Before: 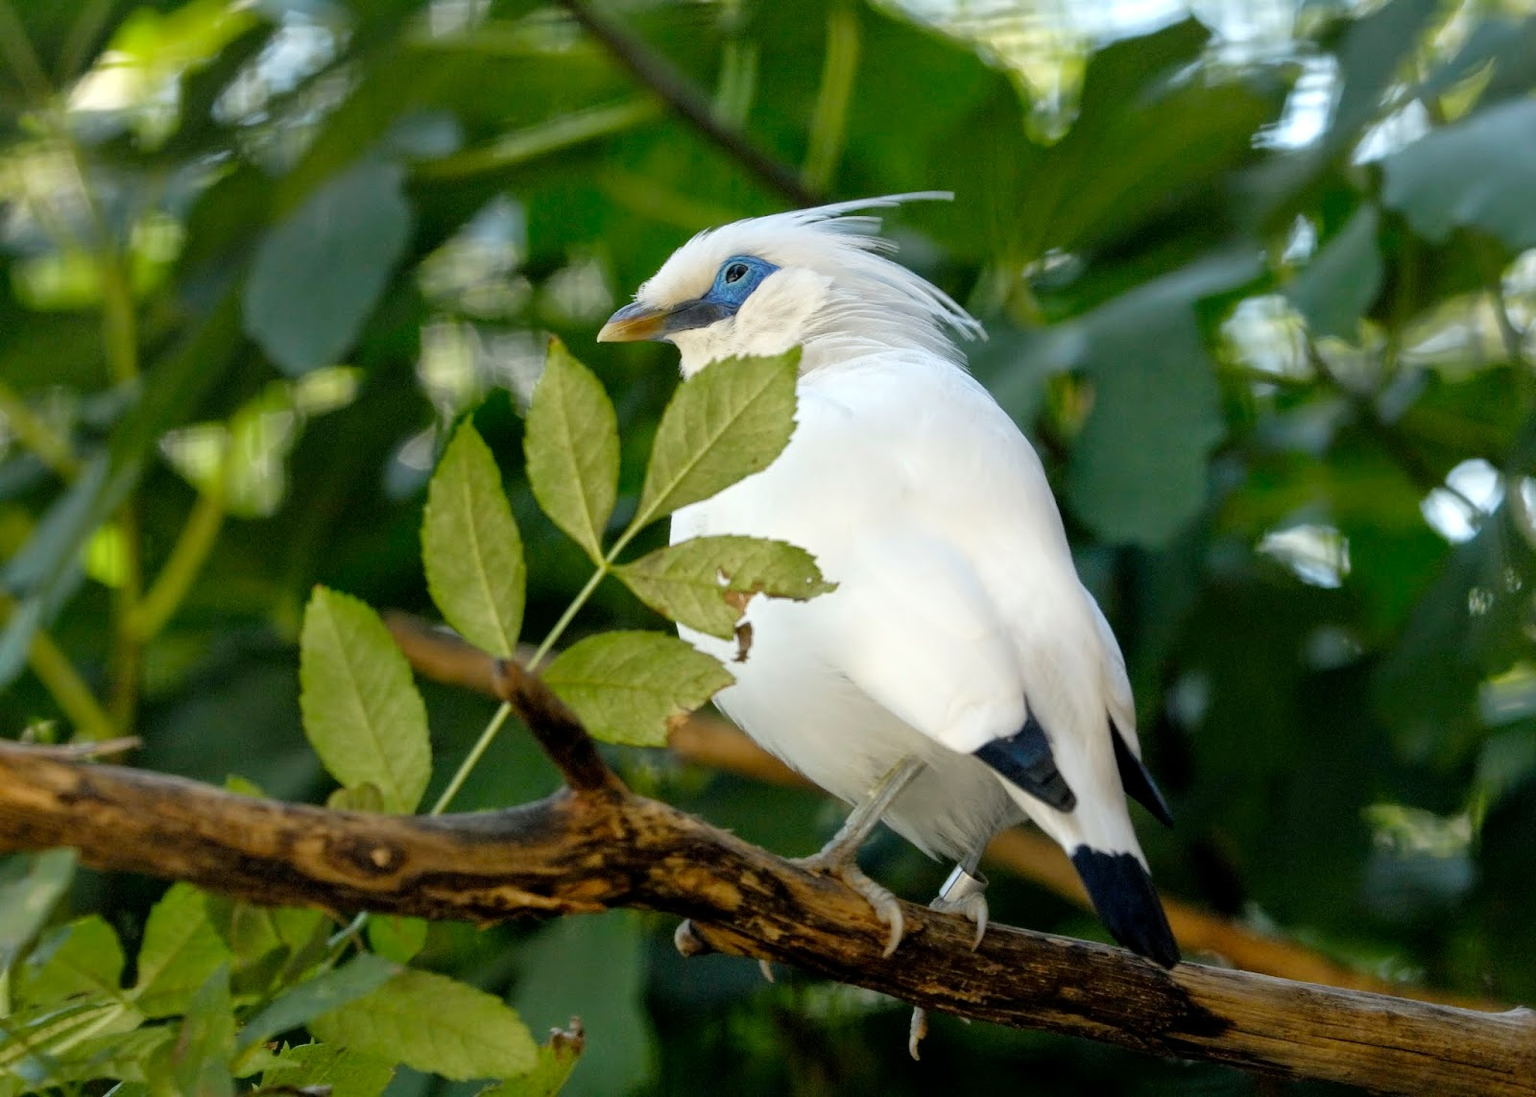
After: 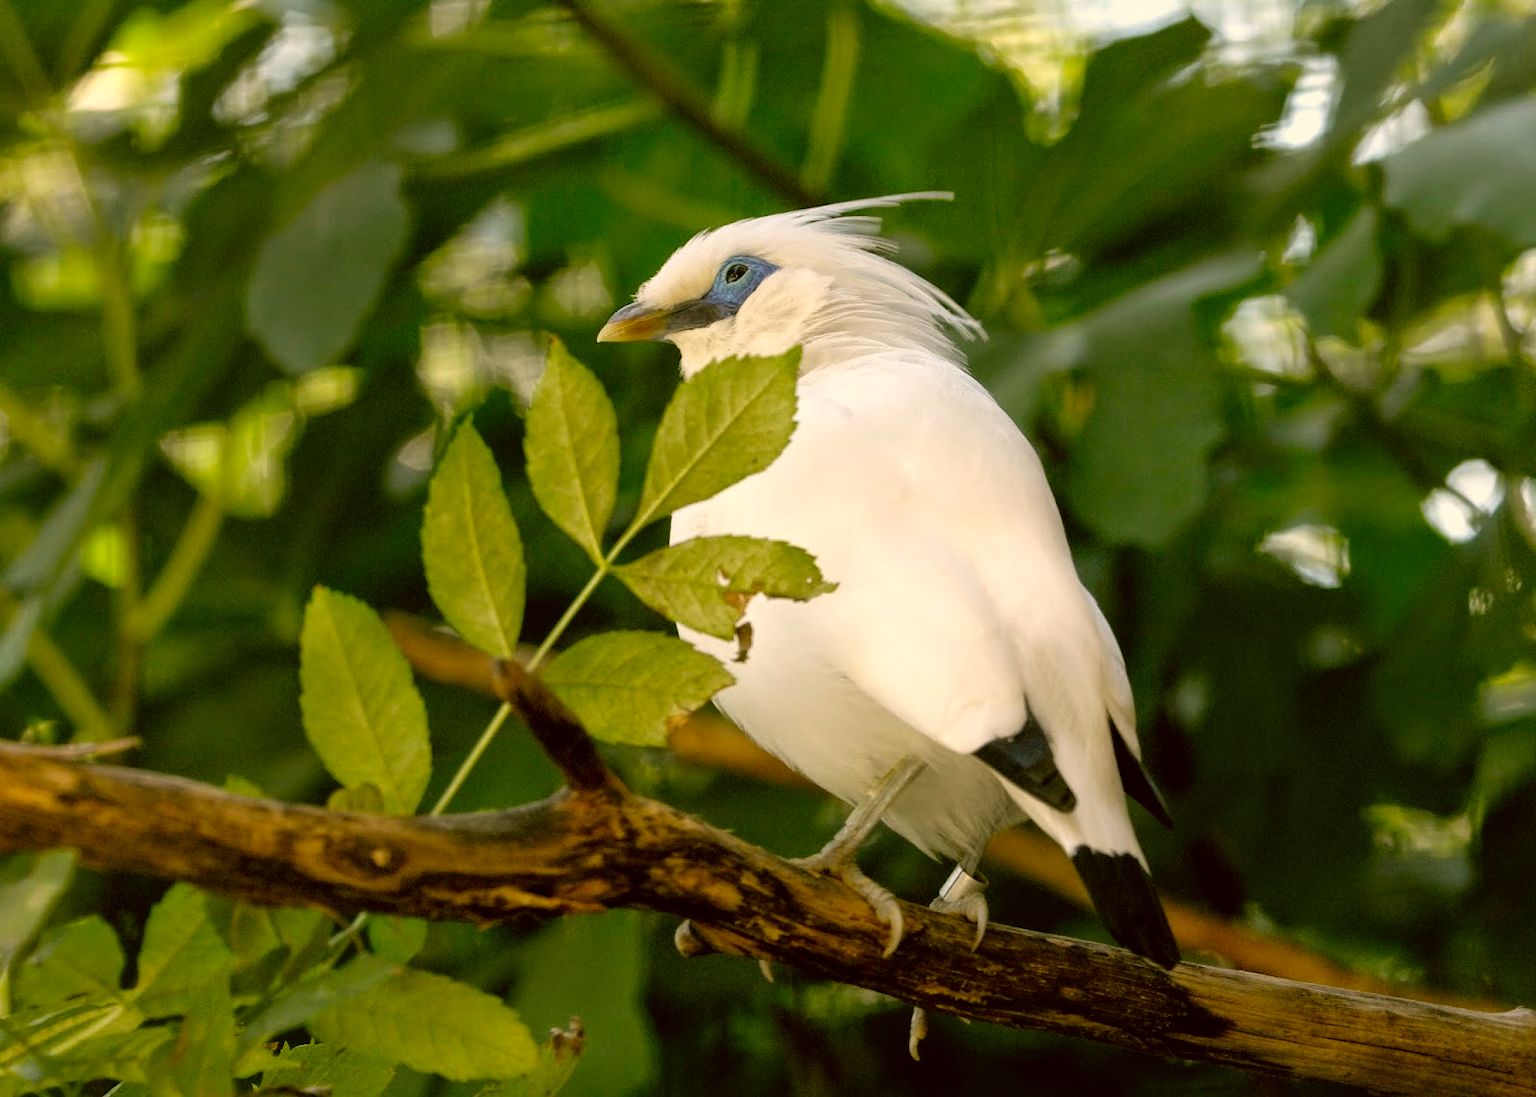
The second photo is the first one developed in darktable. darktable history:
color correction: highlights a* 8.36, highlights b* 15.53, shadows a* -0.529, shadows b* 26.98
